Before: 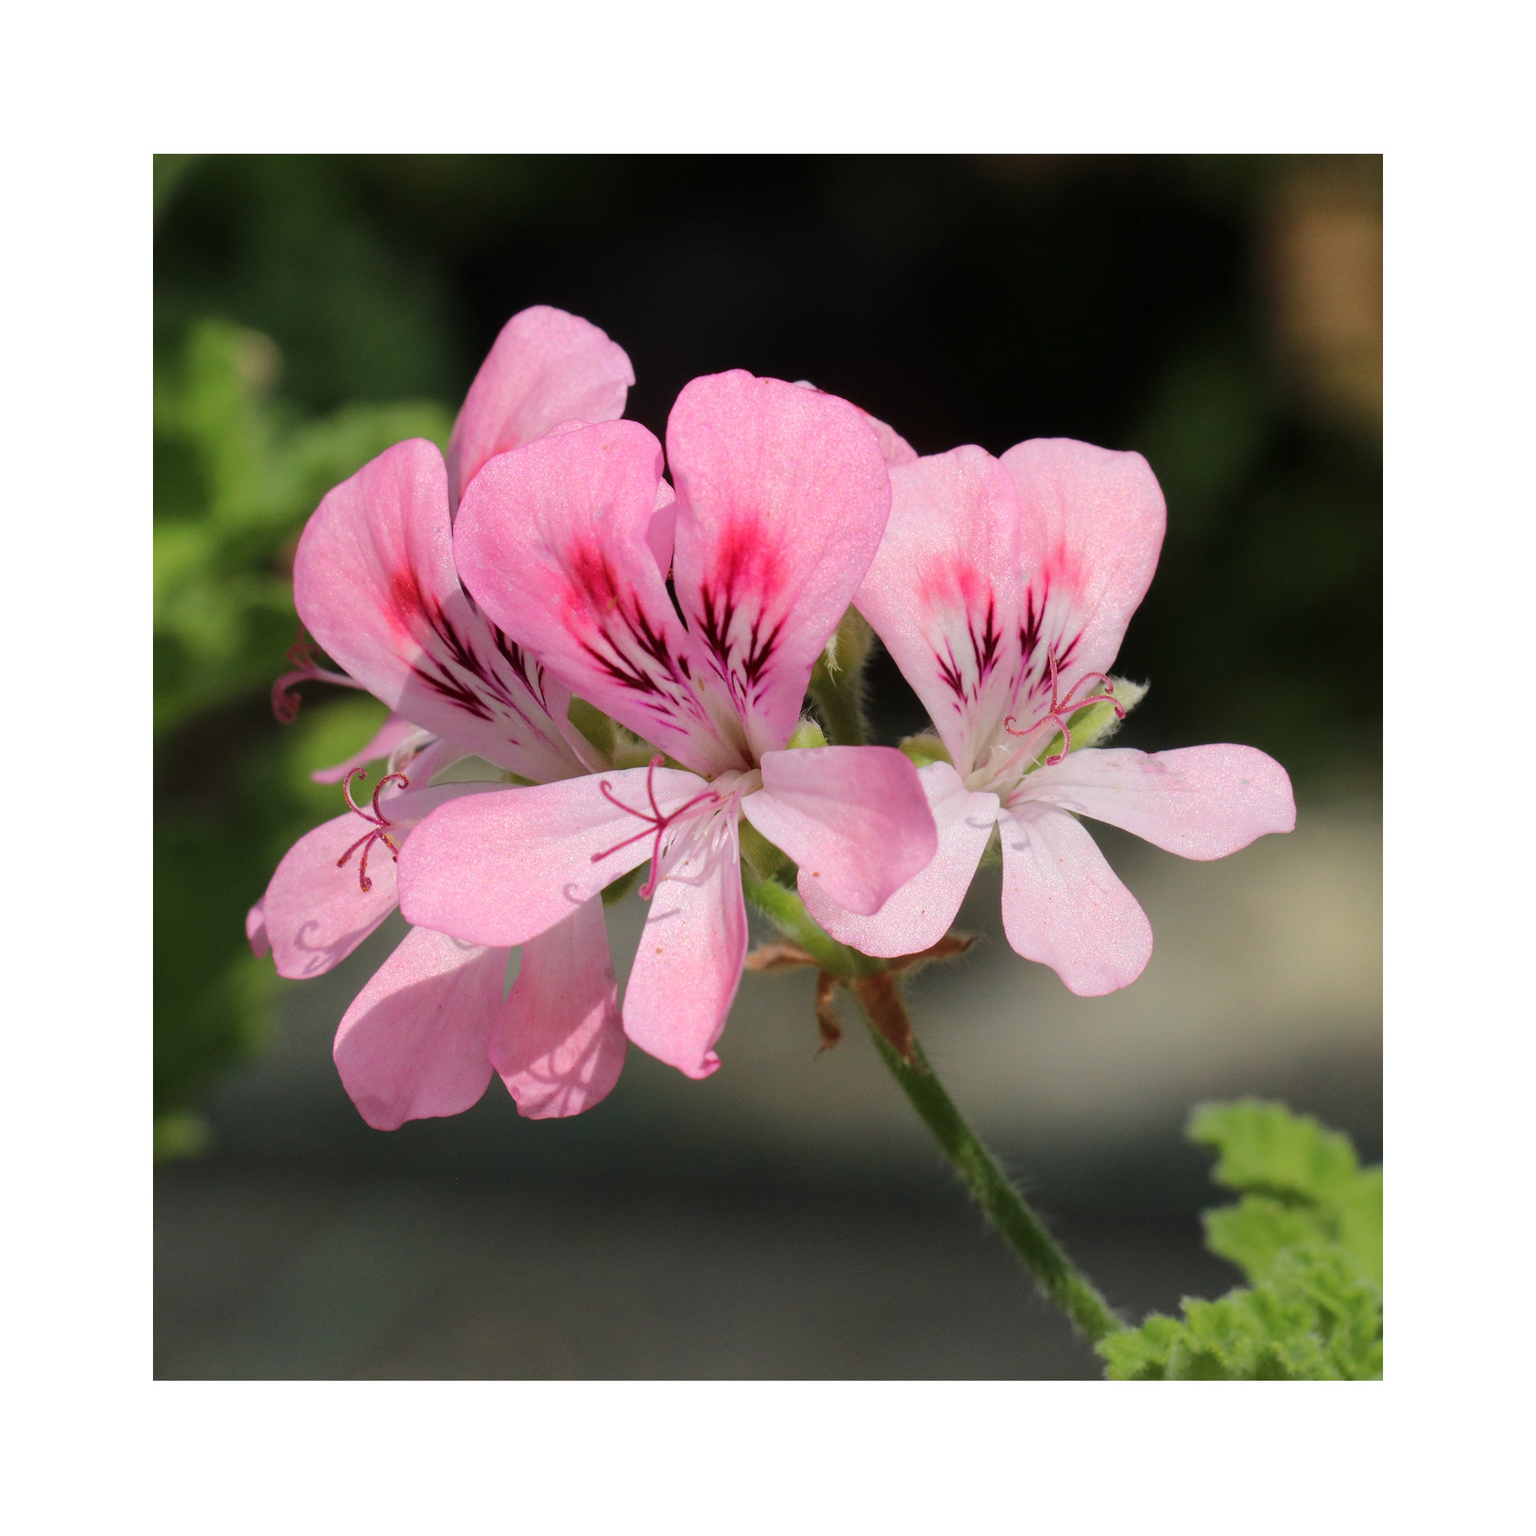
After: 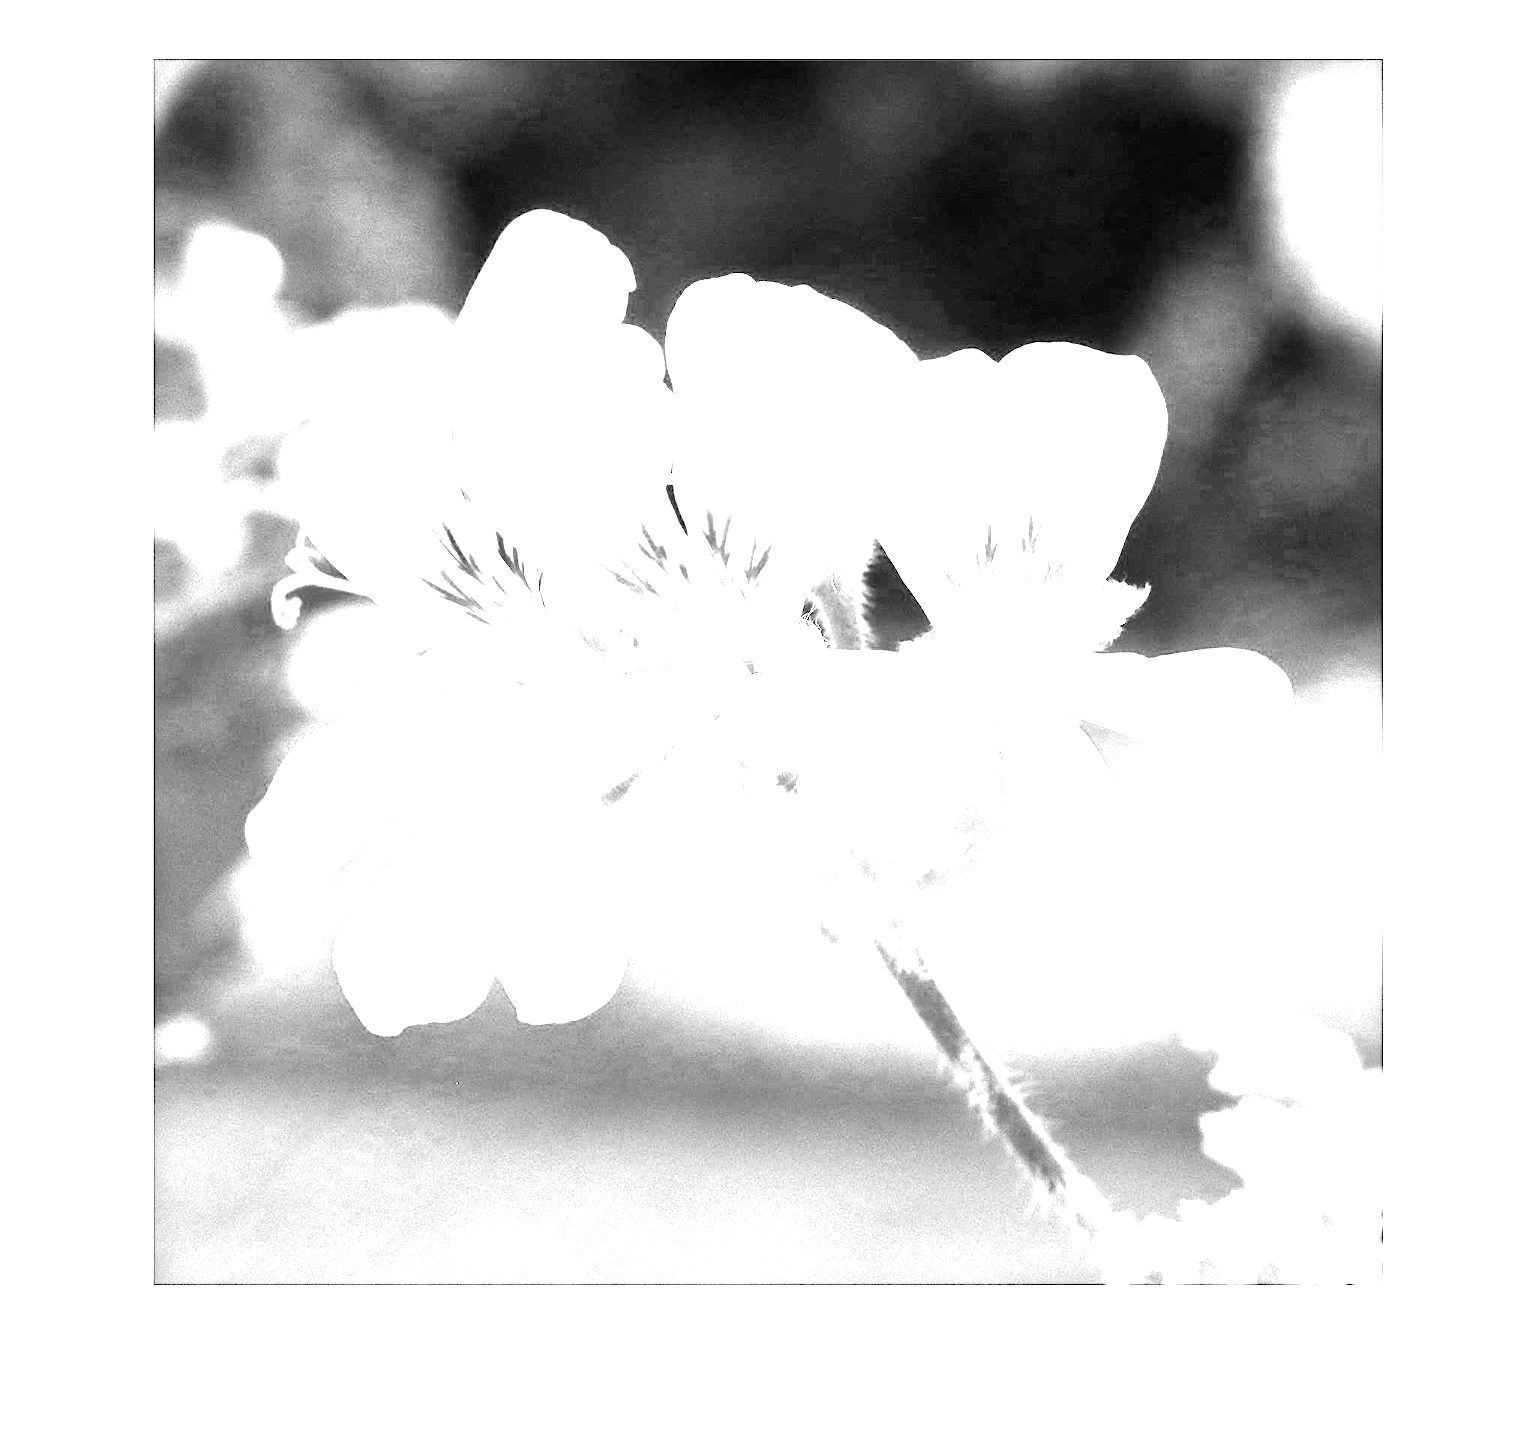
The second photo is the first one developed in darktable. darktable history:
sharpen: on, module defaults
monochrome: a 32, b 64, size 2.3
white balance: red 8, blue 8
crop and rotate: top 6.25%
